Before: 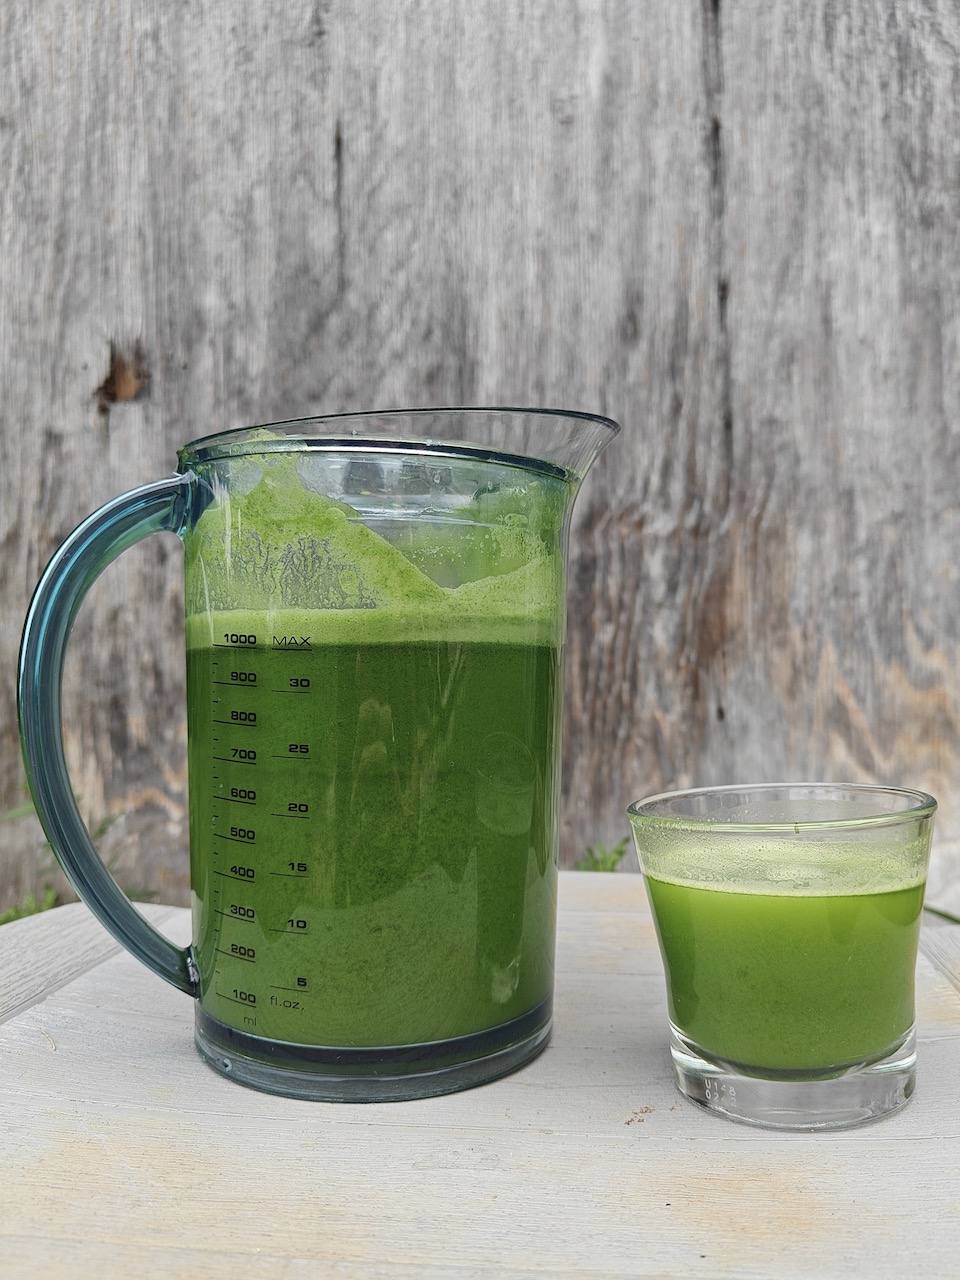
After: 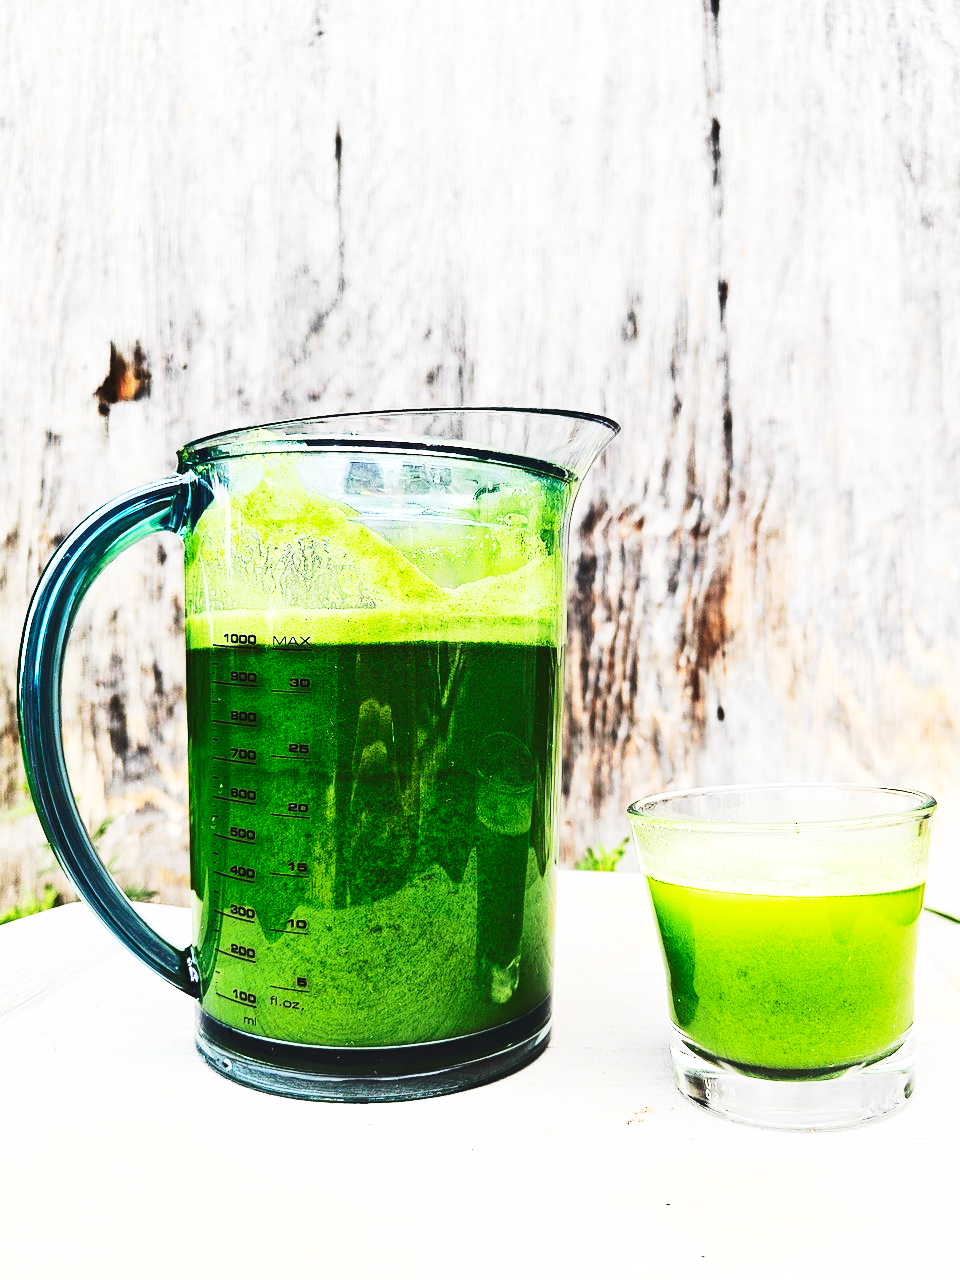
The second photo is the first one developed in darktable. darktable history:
base curve: curves: ch0 [(0, 0.015) (0.085, 0.116) (0.134, 0.298) (0.19, 0.545) (0.296, 0.764) (0.599, 0.982) (1, 1)], preserve colors none
contrast brightness saturation: contrast 0.319, brightness -0.07, saturation 0.172
